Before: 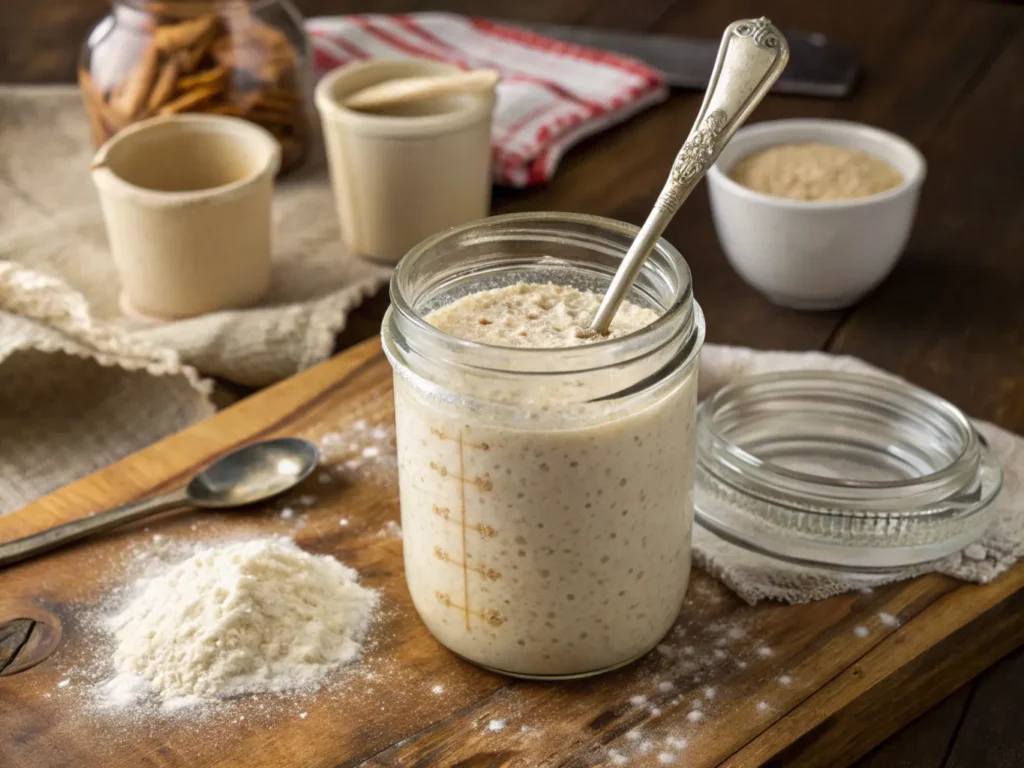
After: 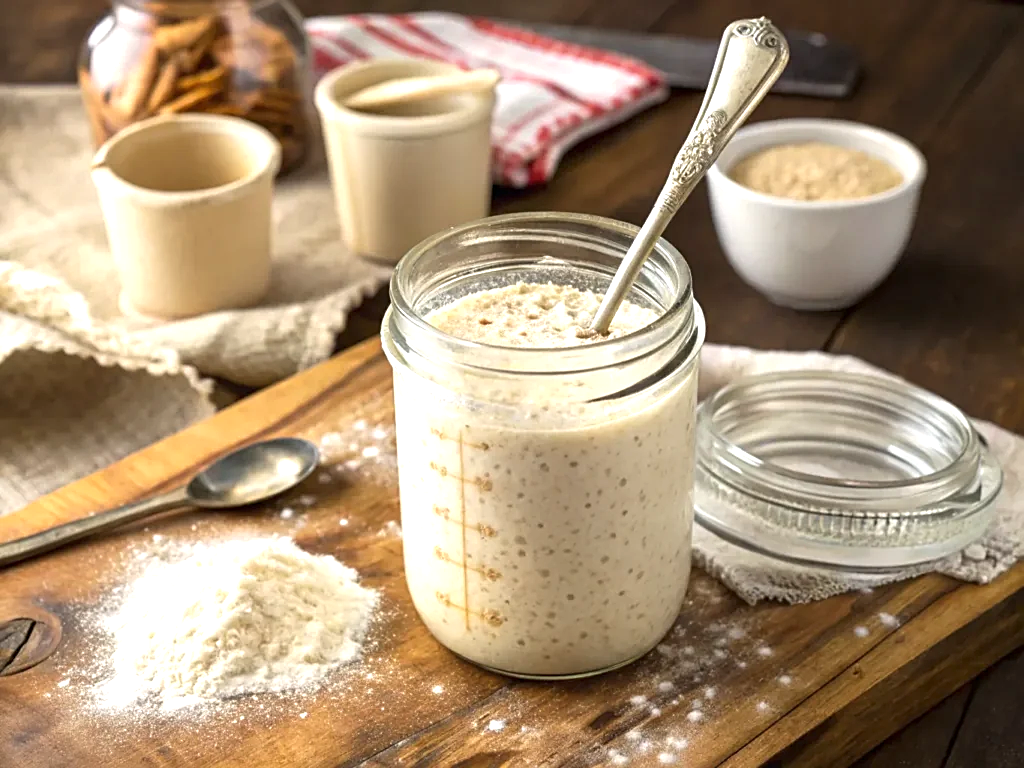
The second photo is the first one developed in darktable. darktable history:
exposure: exposure 0.773 EV, compensate highlight preservation false
sharpen: on, module defaults
